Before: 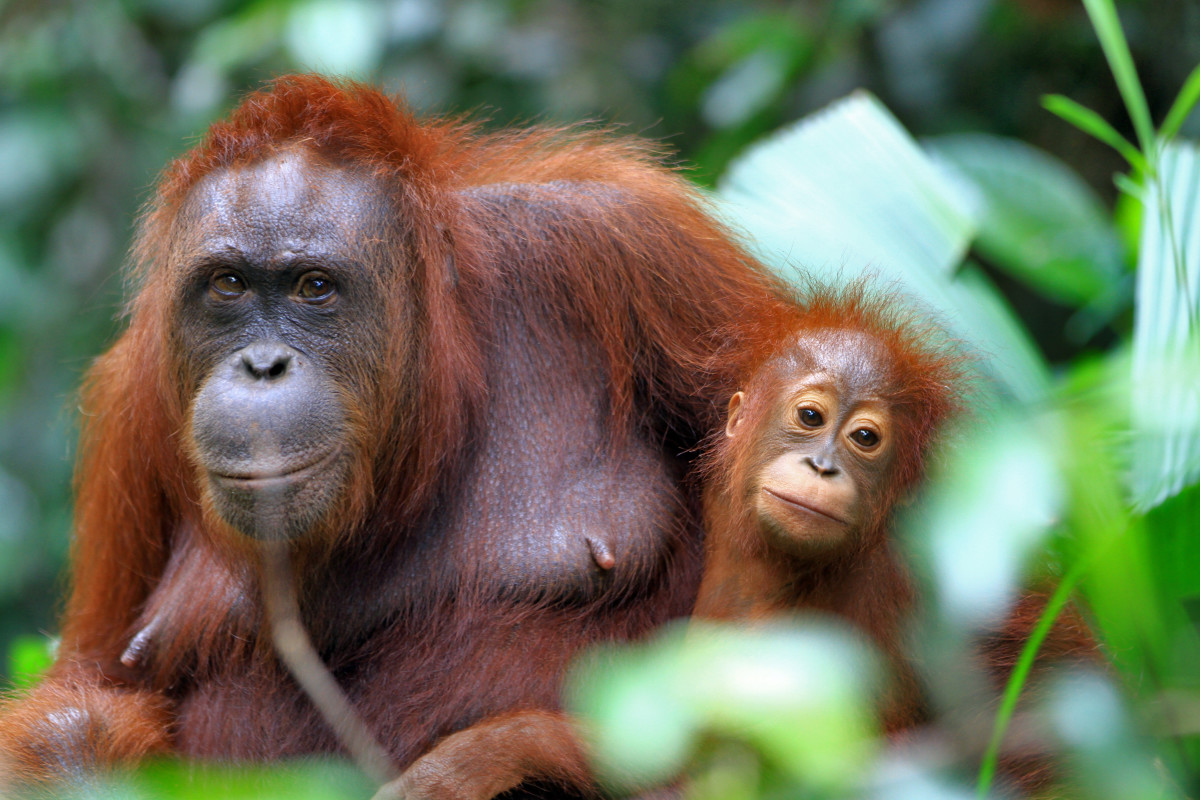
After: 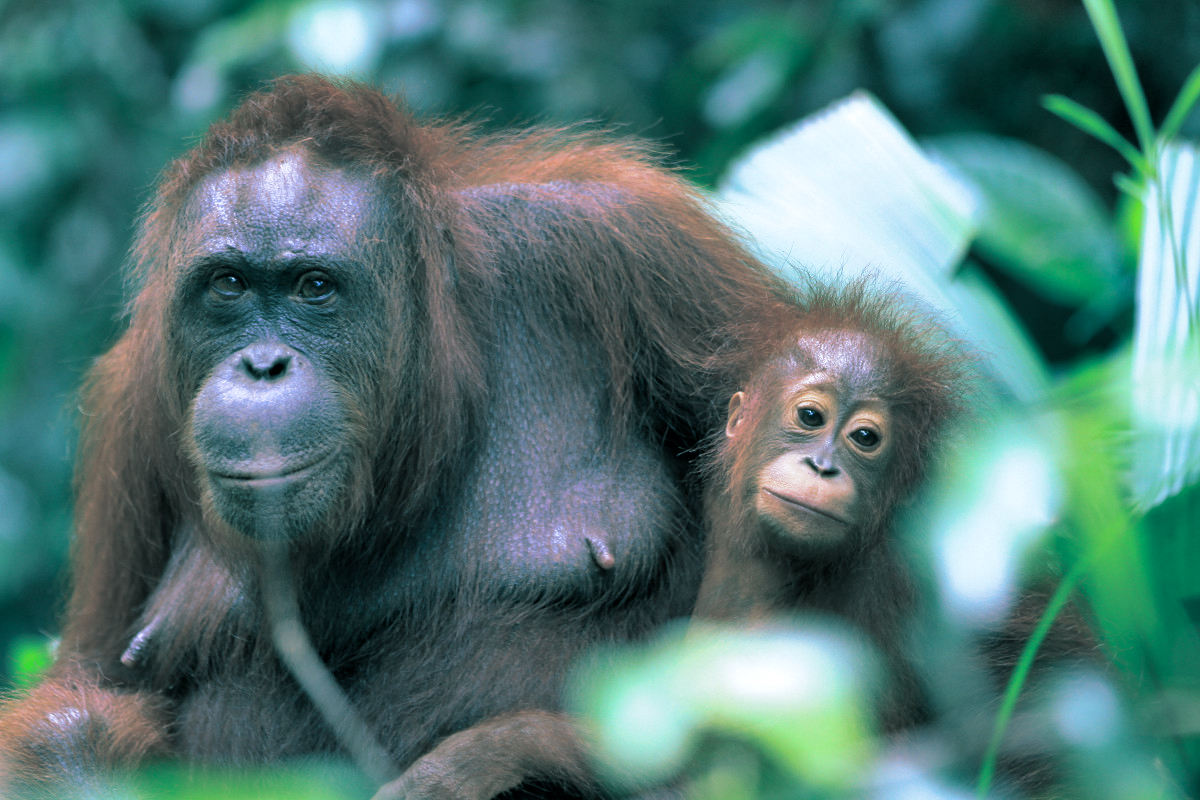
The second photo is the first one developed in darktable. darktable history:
exposure: exposure -0.05 EV
split-toning: shadows › hue 186.43°, highlights › hue 49.29°, compress 30.29%
color calibration: illuminant as shot in camera, x 0.37, y 0.382, temperature 4313.32 K
